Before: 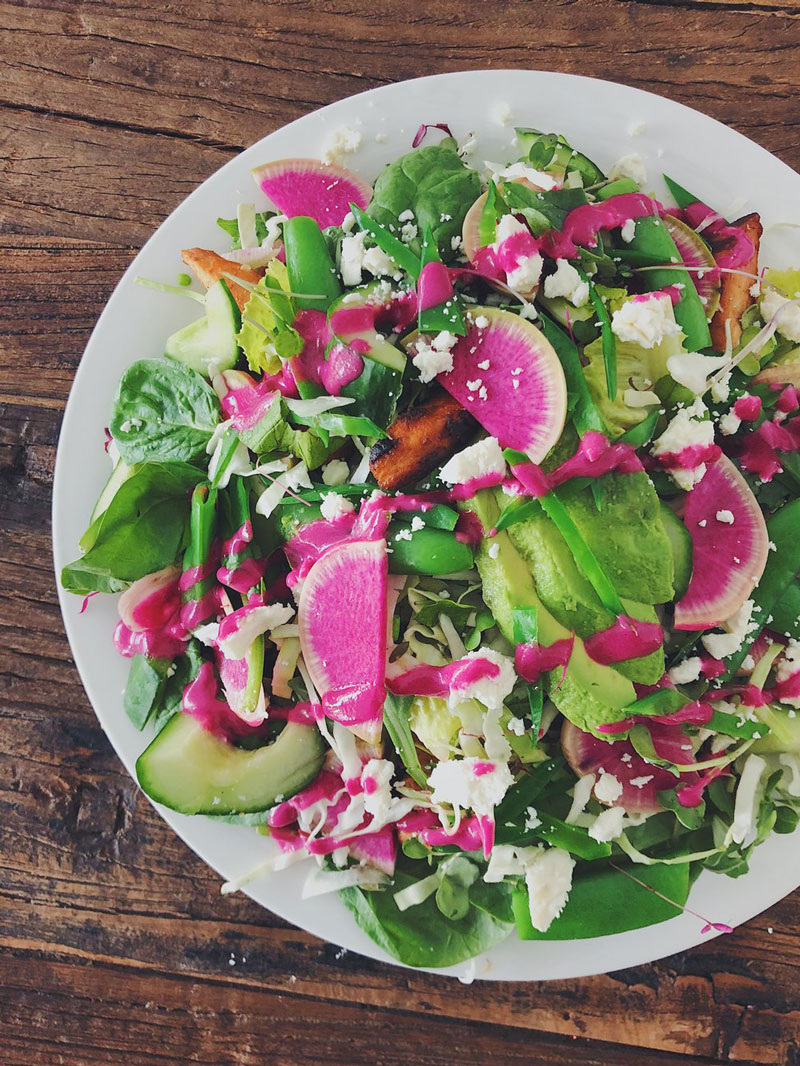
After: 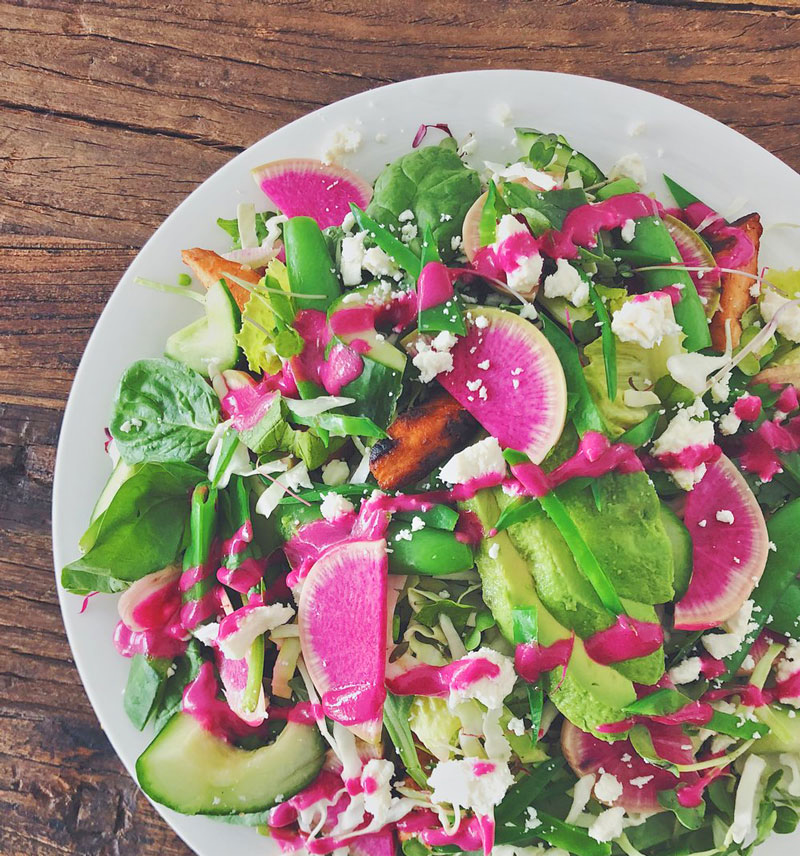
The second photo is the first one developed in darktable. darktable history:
tone equalizer: -8 EV 1 EV, -7 EV 1 EV, -6 EV 1 EV, -5 EV 1 EV, -4 EV 1 EV, -3 EV 0.75 EV, -2 EV 0.5 EV, -1 EV 0.25 EV
crop: bottom 19.644%
